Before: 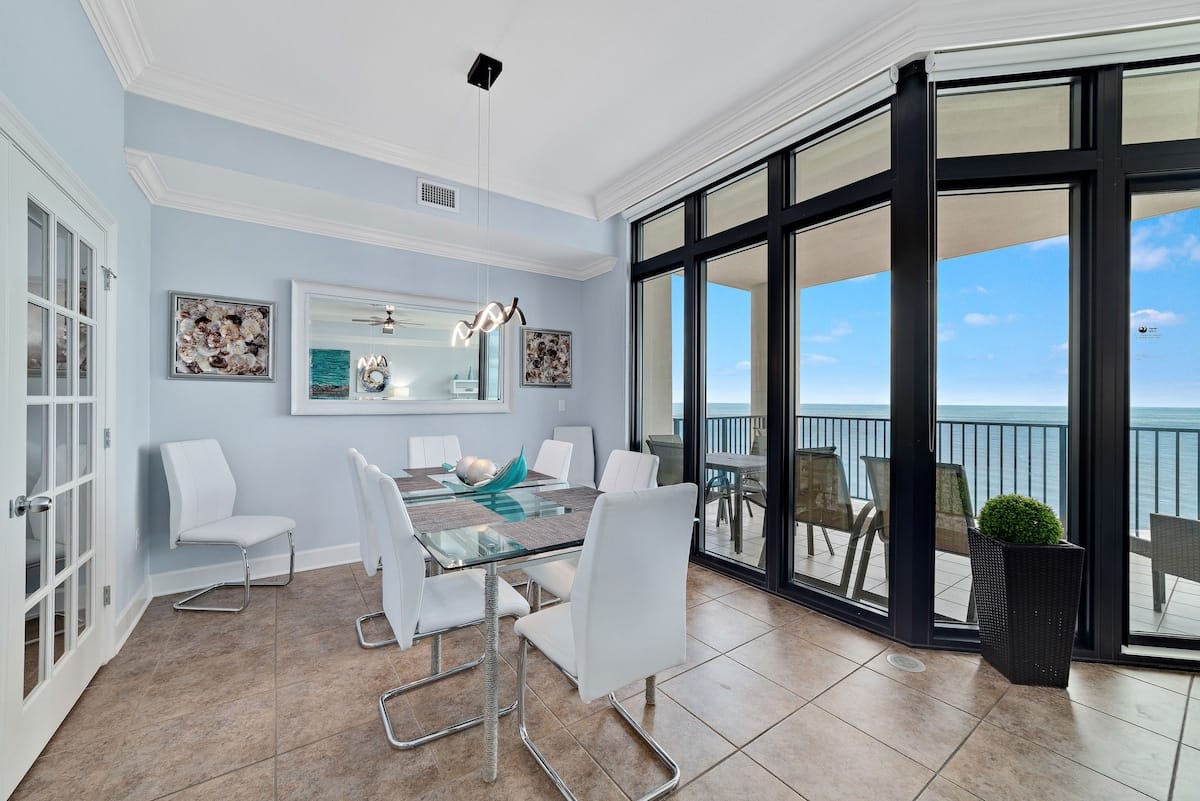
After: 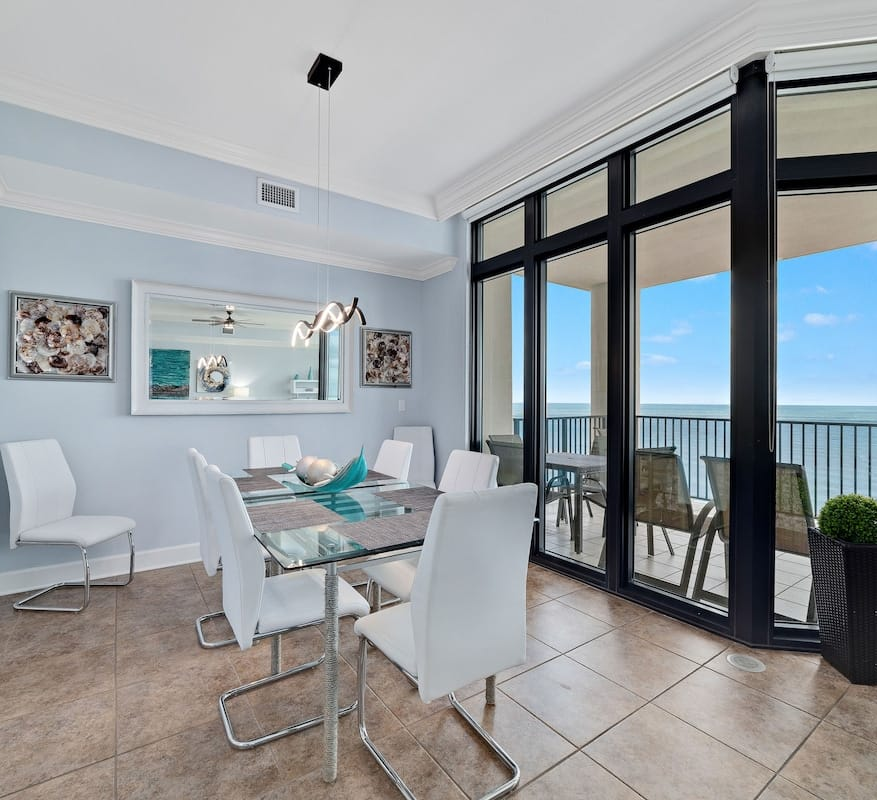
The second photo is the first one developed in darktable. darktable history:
crop: left 13.403%, top 0%, right 13.482%
